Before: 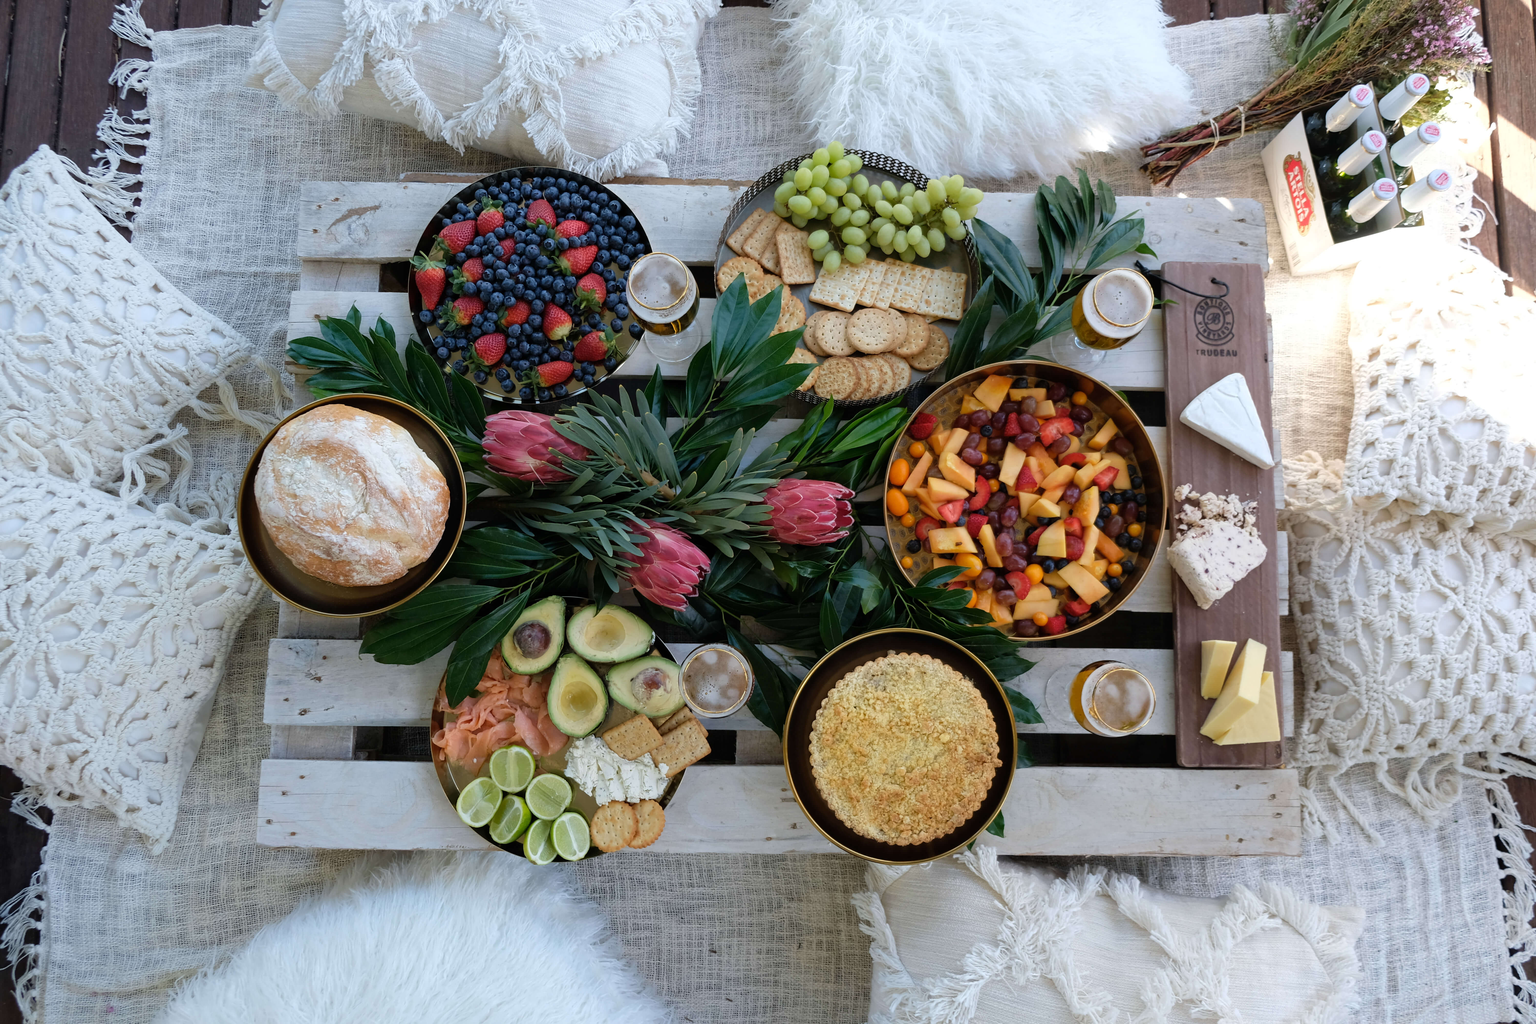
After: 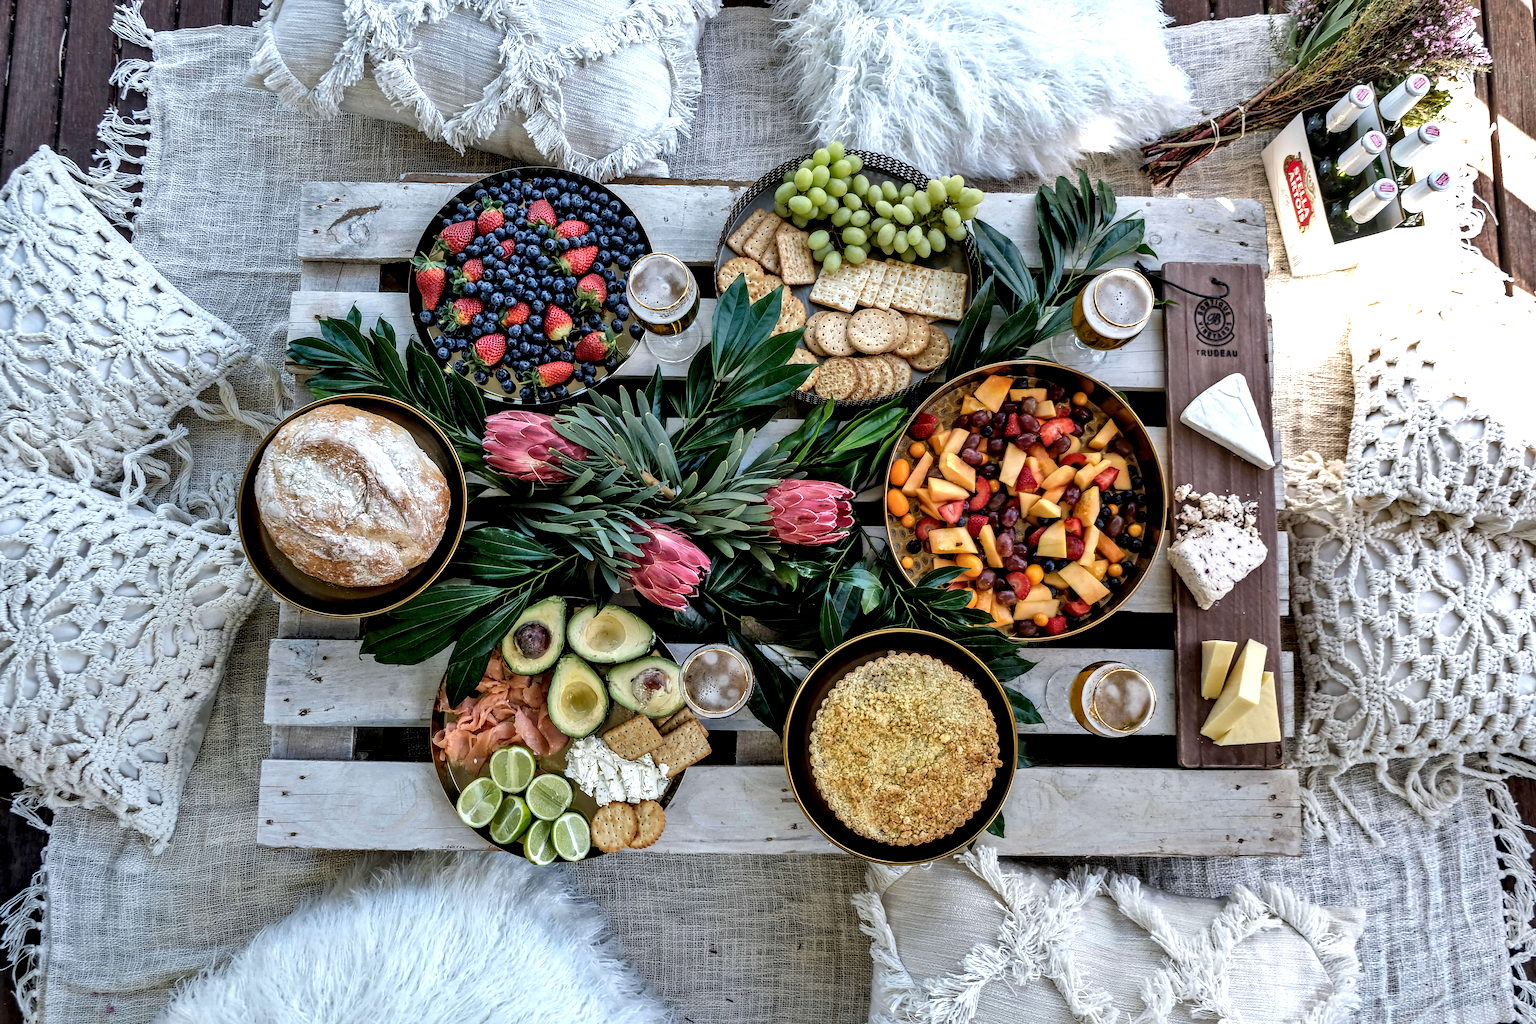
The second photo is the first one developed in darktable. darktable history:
exposure: exposure 0.202 EV, compensate highlight preservation false
sharpen: radius 1.969
local contrast: highlights 19%, detail 188%
shadows and highlights: shadows 52.84, soften with gaussian
